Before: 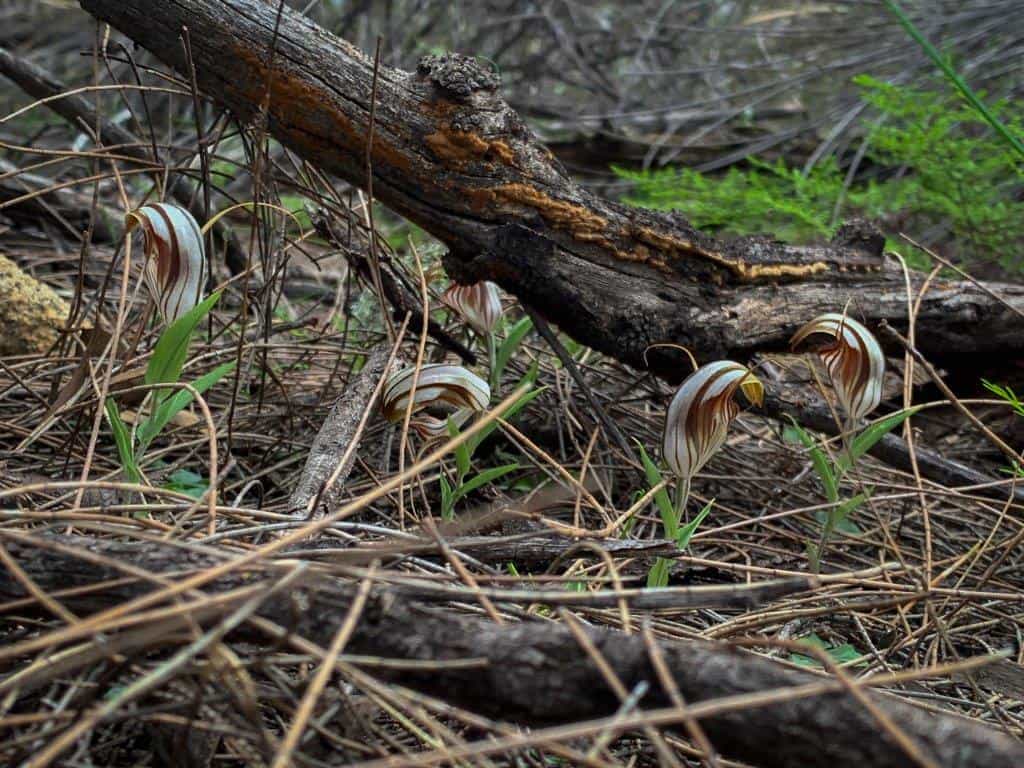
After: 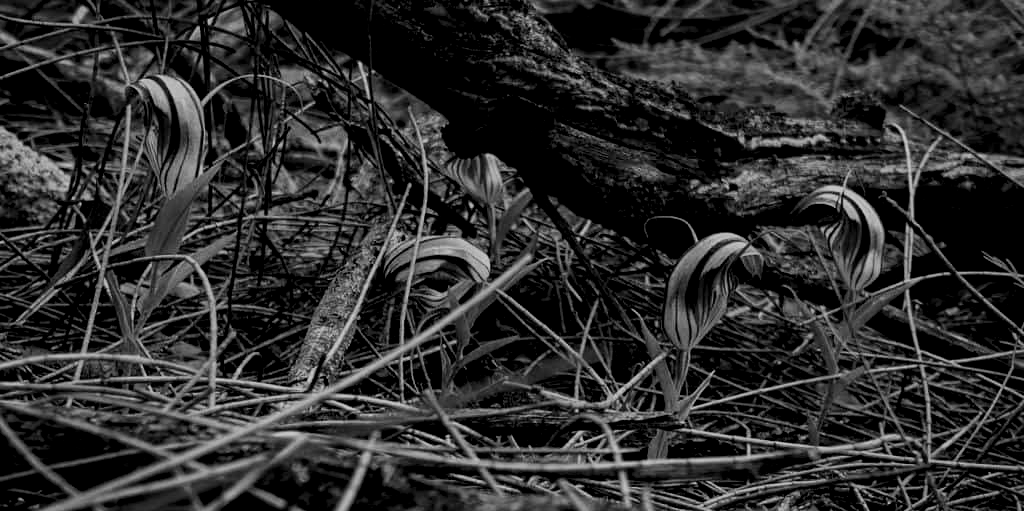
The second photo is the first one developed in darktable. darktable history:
monochrome: on, module defaults
crop: top 16.727%, bottom 16.727%
filmic rgb: middle gray luminance 29%, black relative exposure -10.3 EV, white relative exposure 5.5 EV, threshold 6 EV, target black luminance 0%, hardness 3.95, latitude 2.04%, contrast 1.132, highlights saturation mix 5%, shadows ↔ highlights balance 15.11%, preserve chrominance no, color science v3 (2019), use custom middle-gray values true, iterations of high-quality reconstruction 0, enable highlight reconstruction true
levels: levels [0.052, 0.496, 0.908]
